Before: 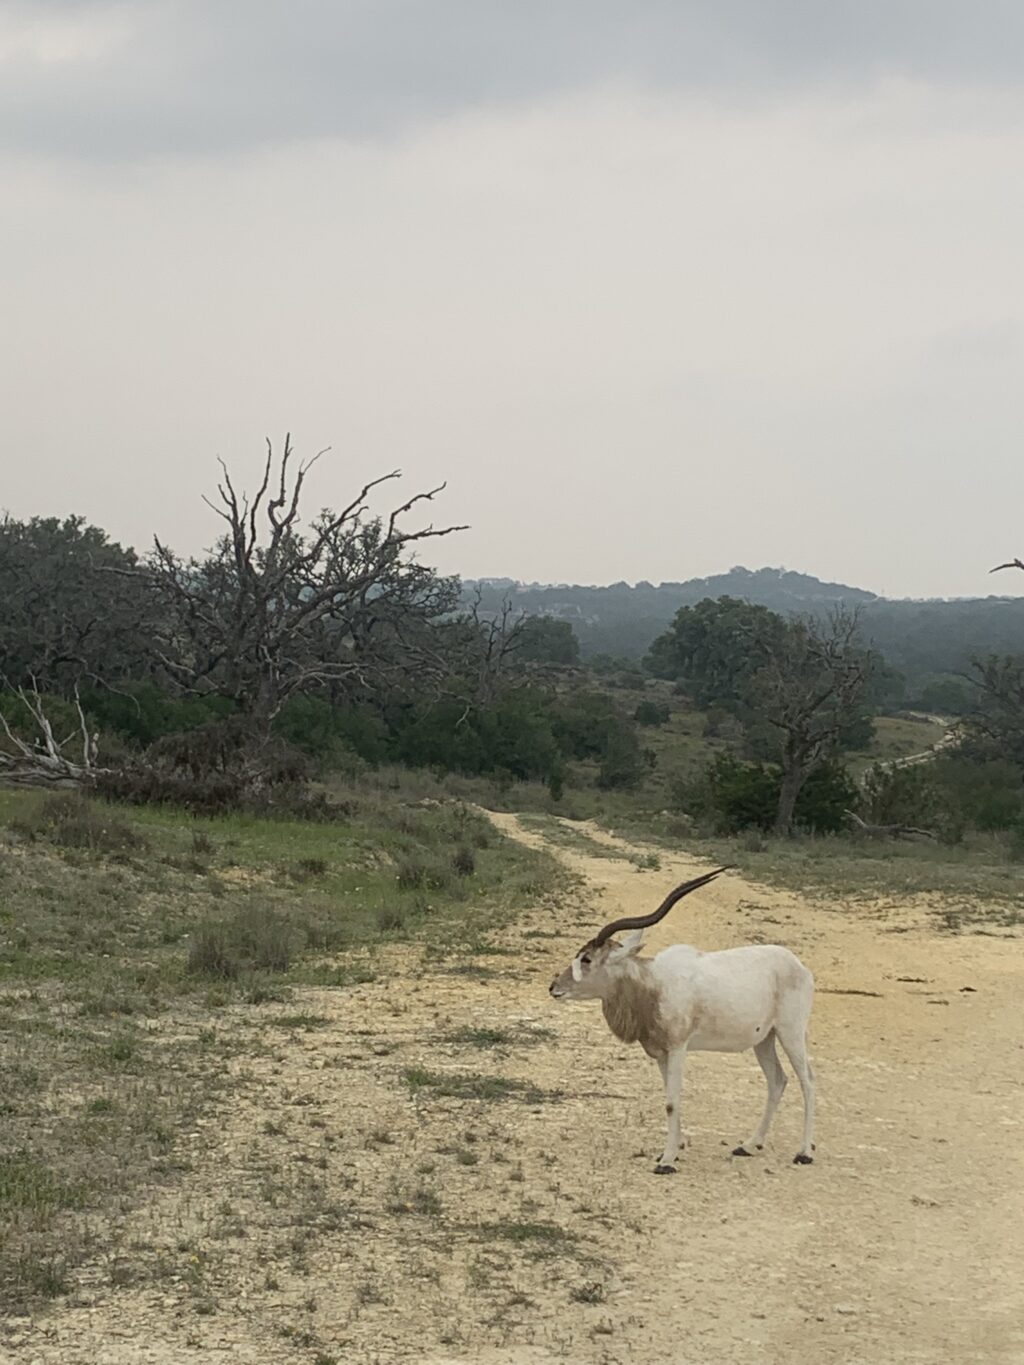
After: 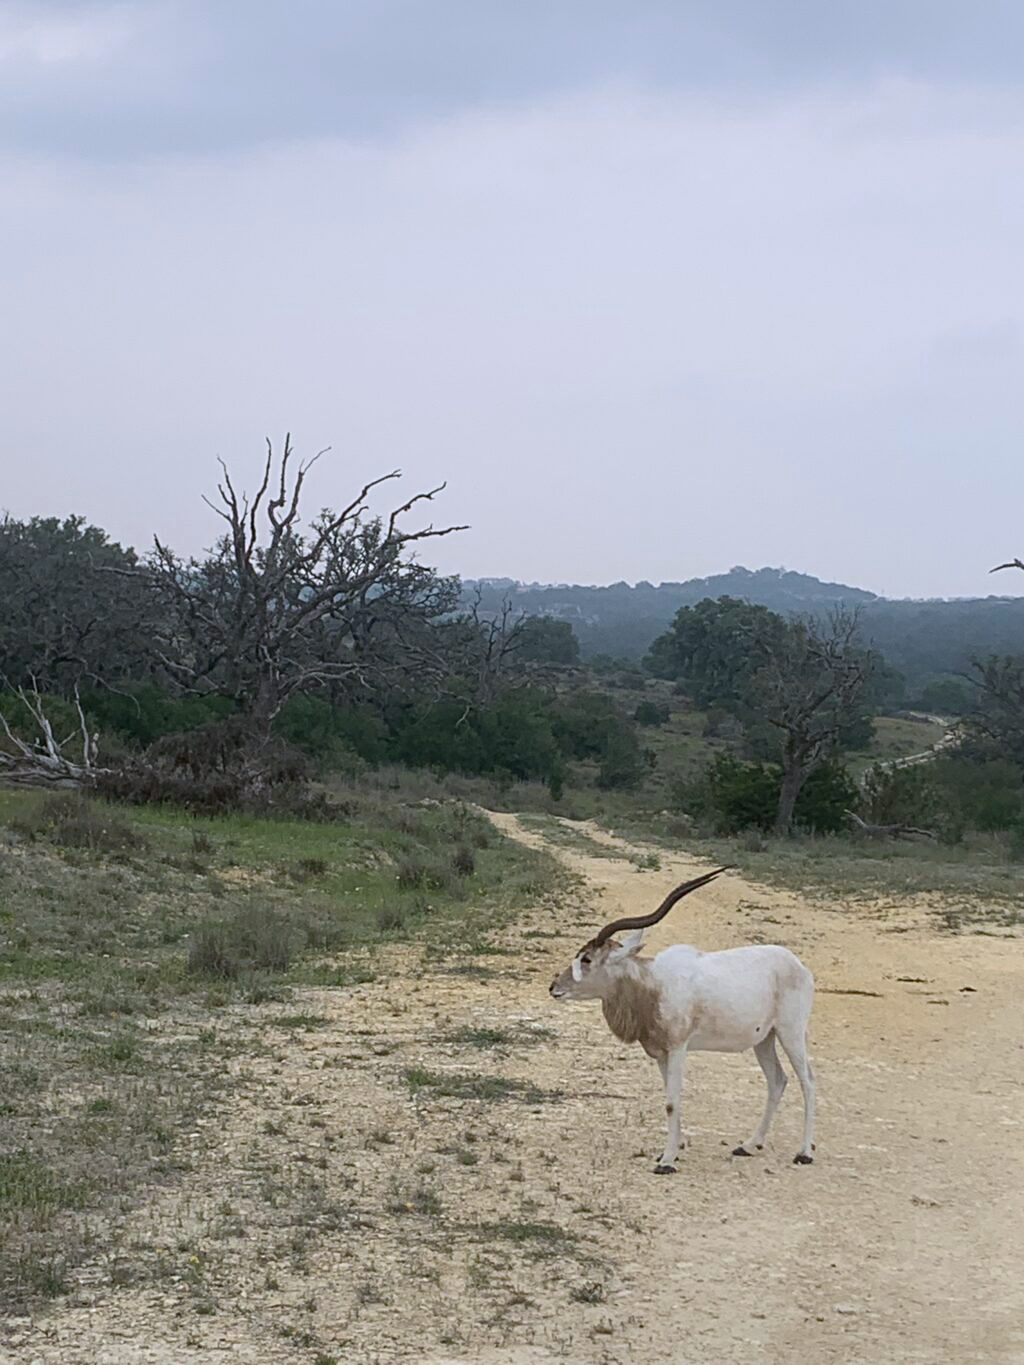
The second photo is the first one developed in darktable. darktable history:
sharpen: amount 0.2
white balance: red 0.967, blue 1.119, emerald 0.756
